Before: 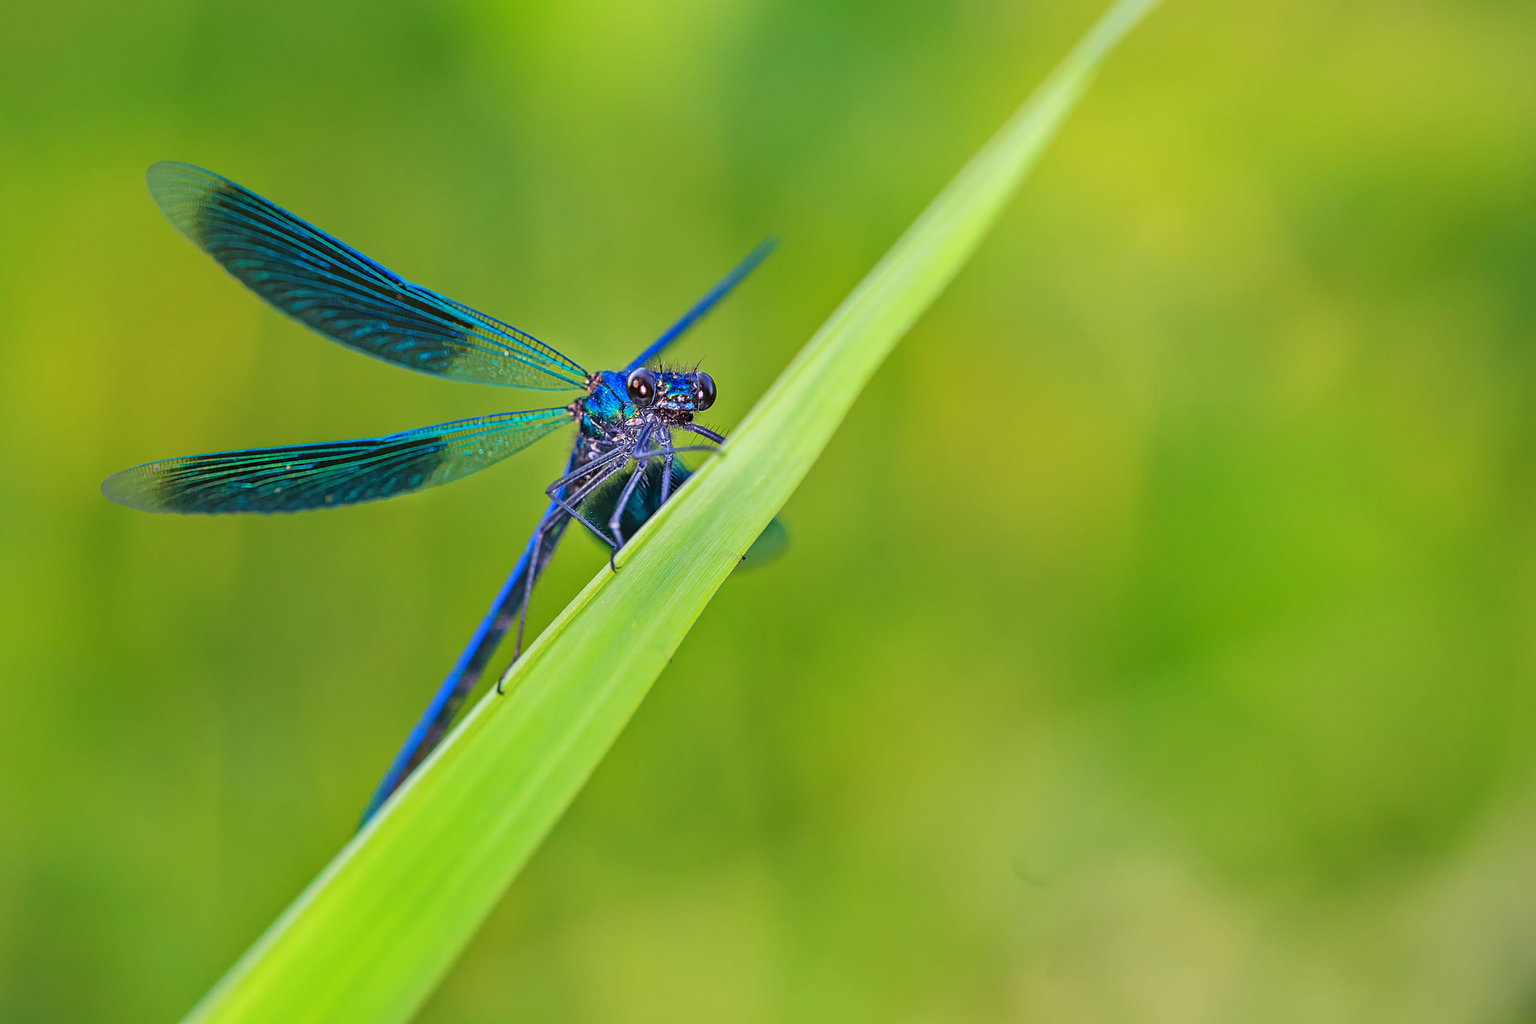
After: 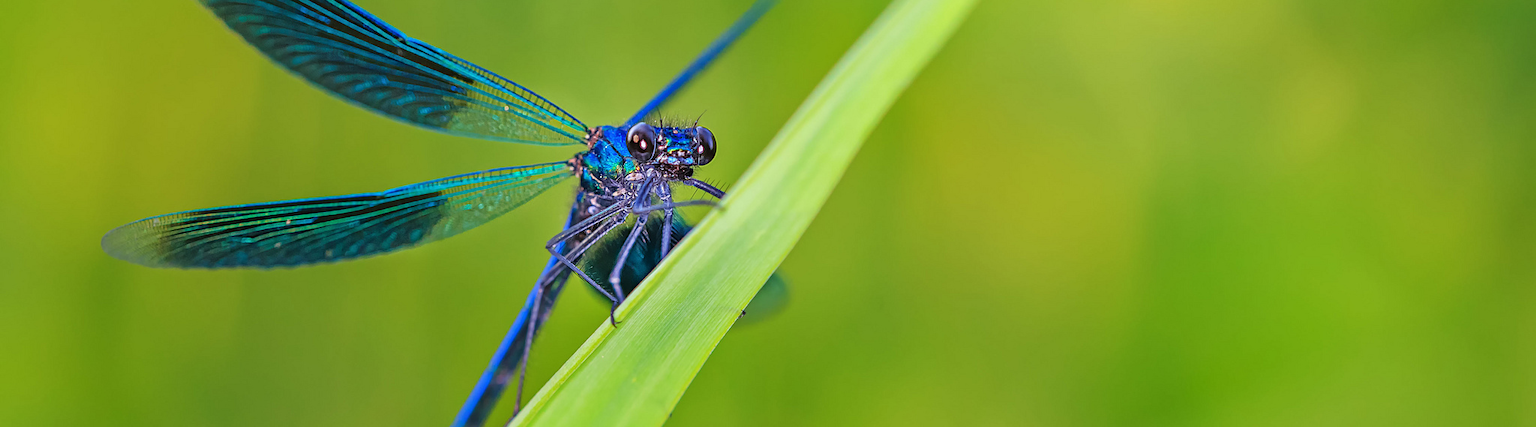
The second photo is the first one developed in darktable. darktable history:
crop and rotate: top 23.972%, bottom 34.212%
